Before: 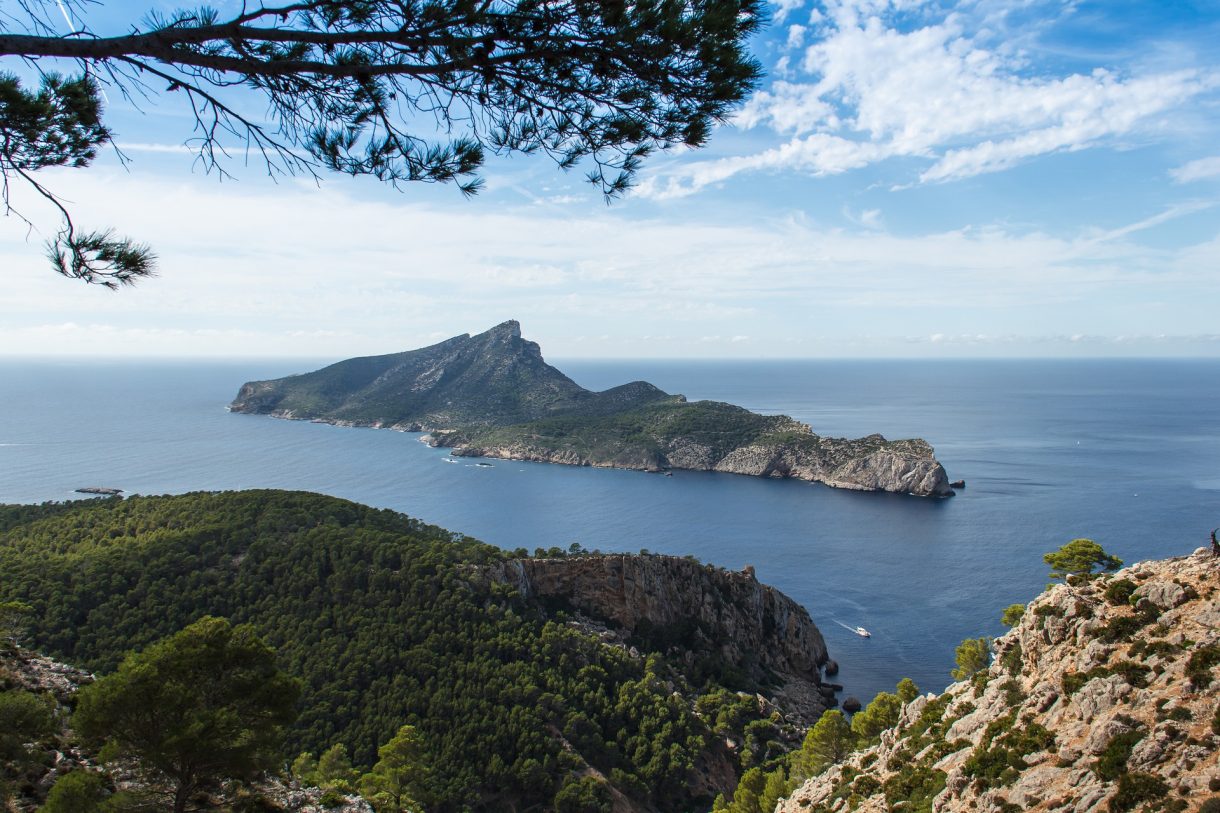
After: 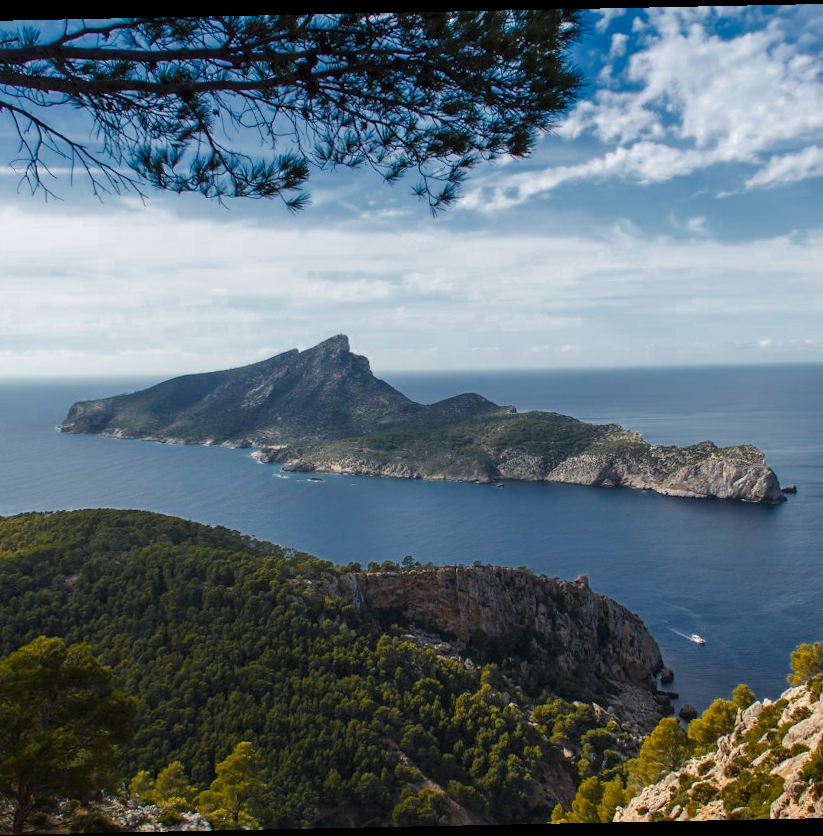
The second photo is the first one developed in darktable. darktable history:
rotate and perspective: rotation -1.17°, automatic cropping off
crop and rotate: left 14.436%, right 18.898%
color zones: curves: ch0 [(0, 0.499) (0.143, 0.5) (0.286, 0.5) (0.429, 0.476) (0.571, 0.284) (0.714, 0.243) (0.857, 0.449) (1, 0.499)]; ch1 [(0, 0.532) (0.143, 0.645) (0.286, 0.696) (0.429, 0.211) (0.571, 0.504) (0.714, 0.493) (0.857, 0.495) (1, 0.532)]; ch2 [(0, 0.5) (0.143, 0.5) (0.286, 0.427) (0.429, 0.324) (0.571, 0.5) (0.714, 0.5) (0.857, 0.5) (1, 0.5)]
